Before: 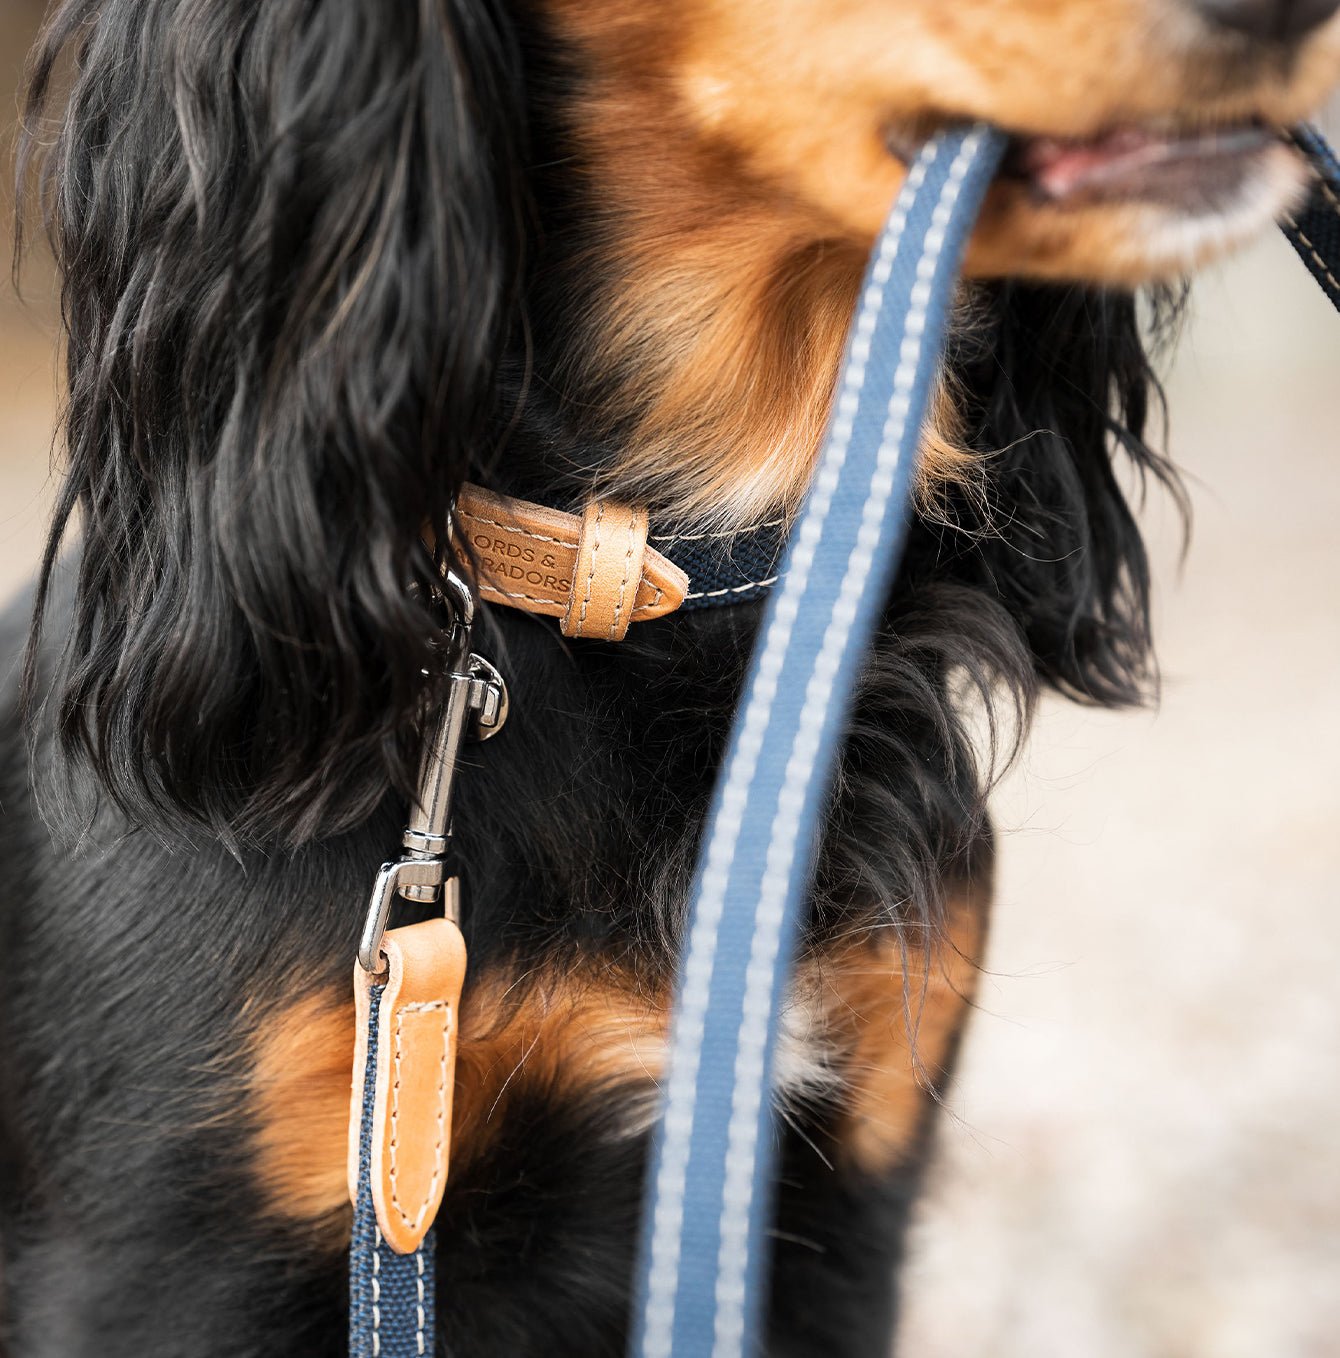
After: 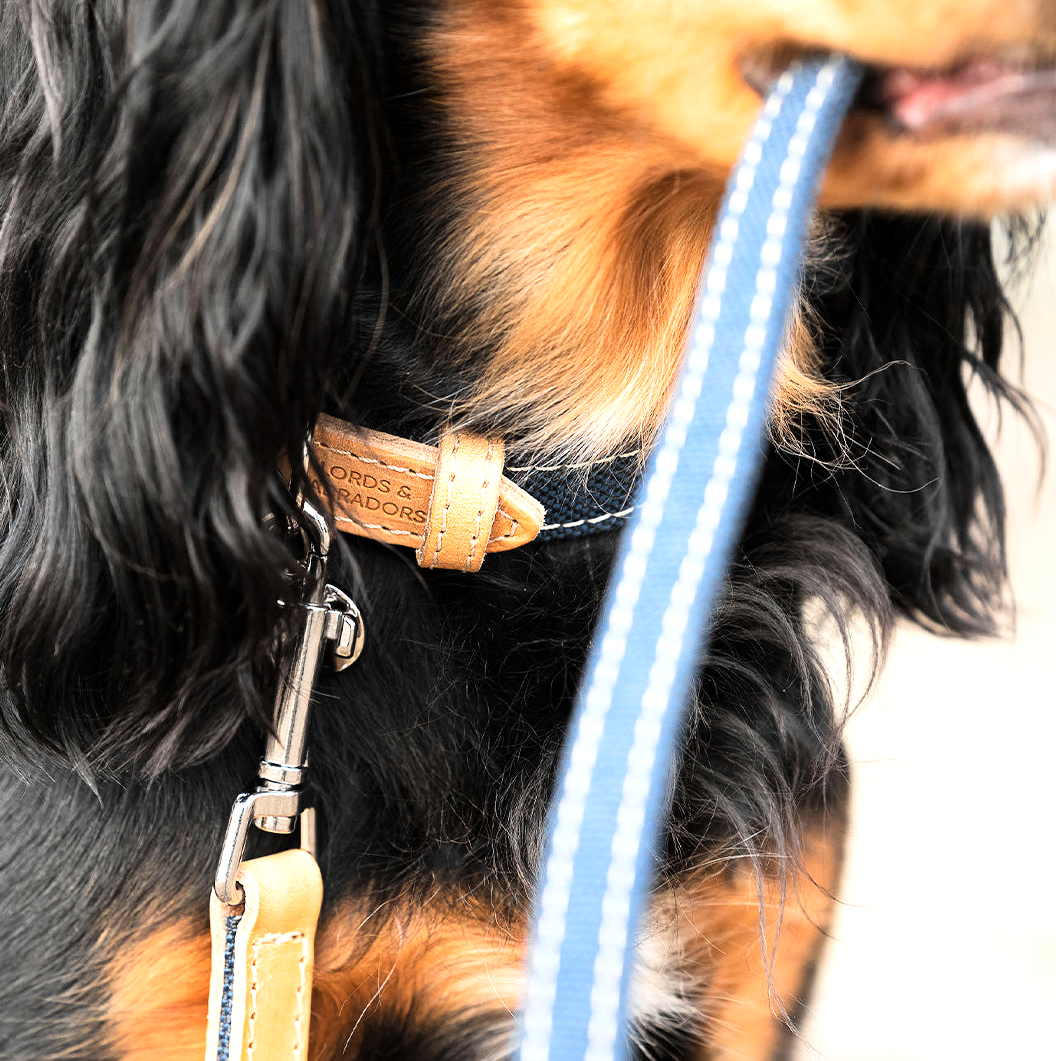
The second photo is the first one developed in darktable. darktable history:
tone curve: curves: ch0 [(0, 0) (0.004, 0.001) (0.133, 0.112) (0.325, 0.362) (0.832, 0.893) (1, 1)], color space Lab, linked channels, preserve colors none
crop and rotate: left 10.77%, top 5.1%, right 10.41%, bottom 16.76%
exposure: black level correction 0, exposure 0.5 EV, compensate exposure bias true, compensate highlight preservation false
